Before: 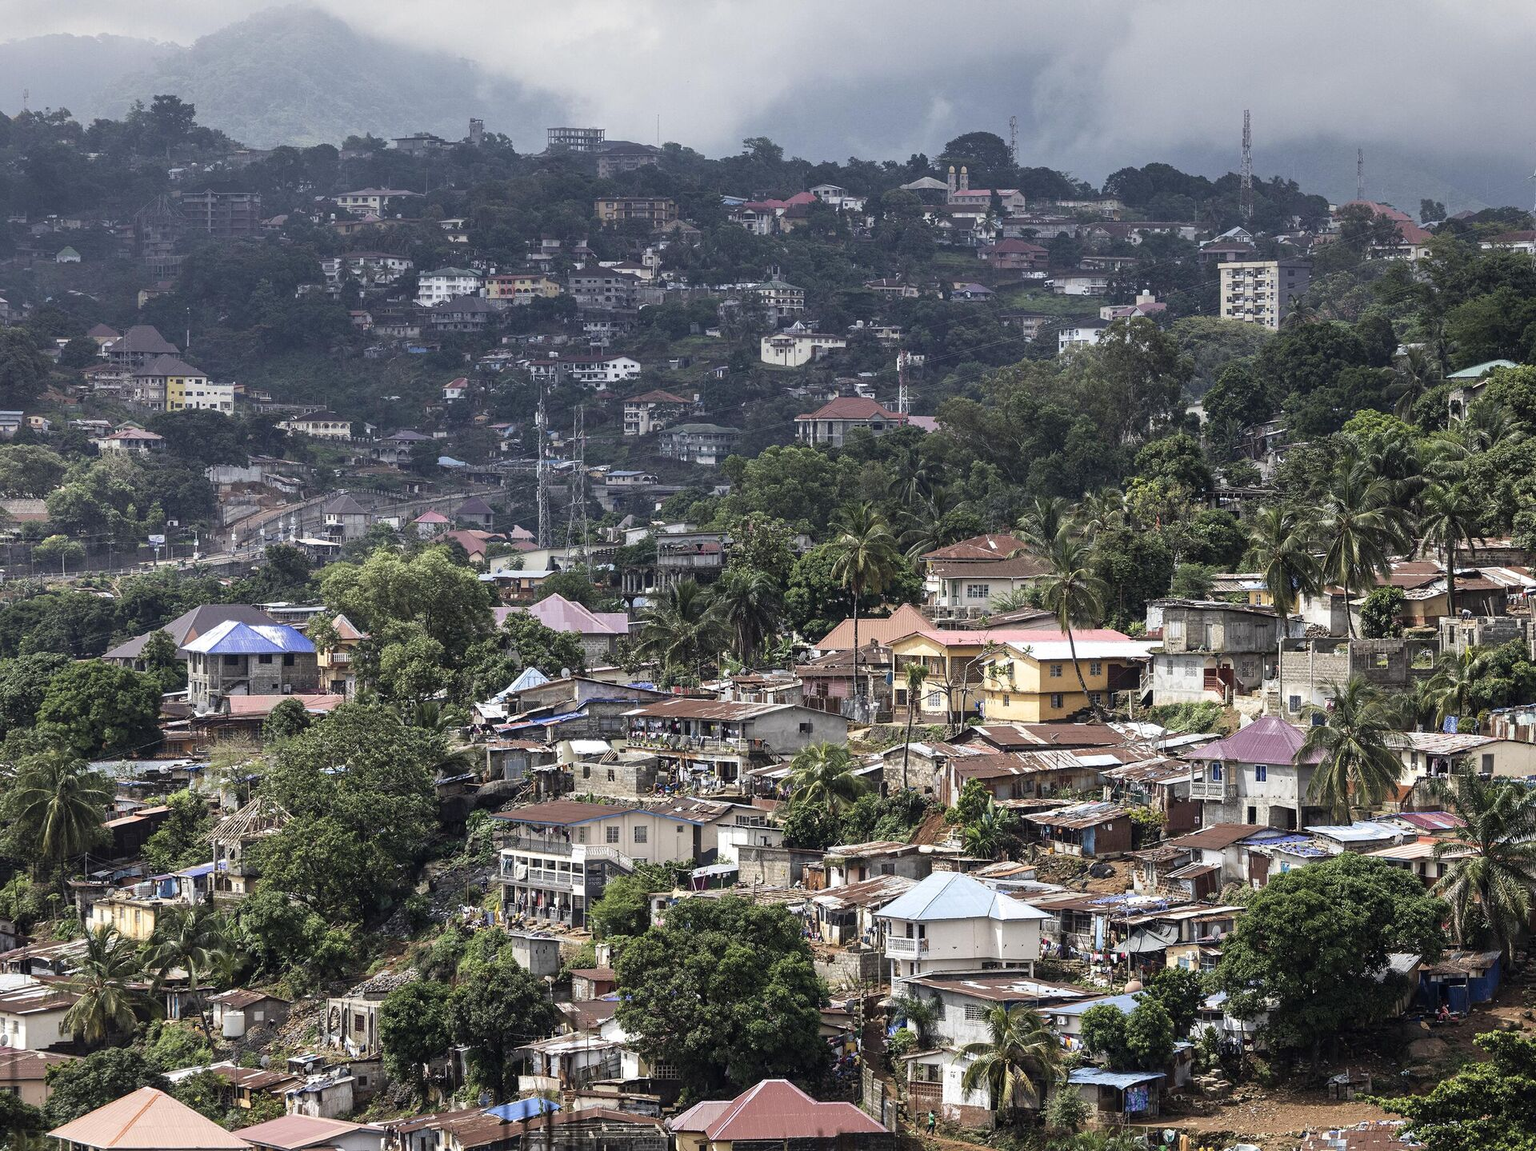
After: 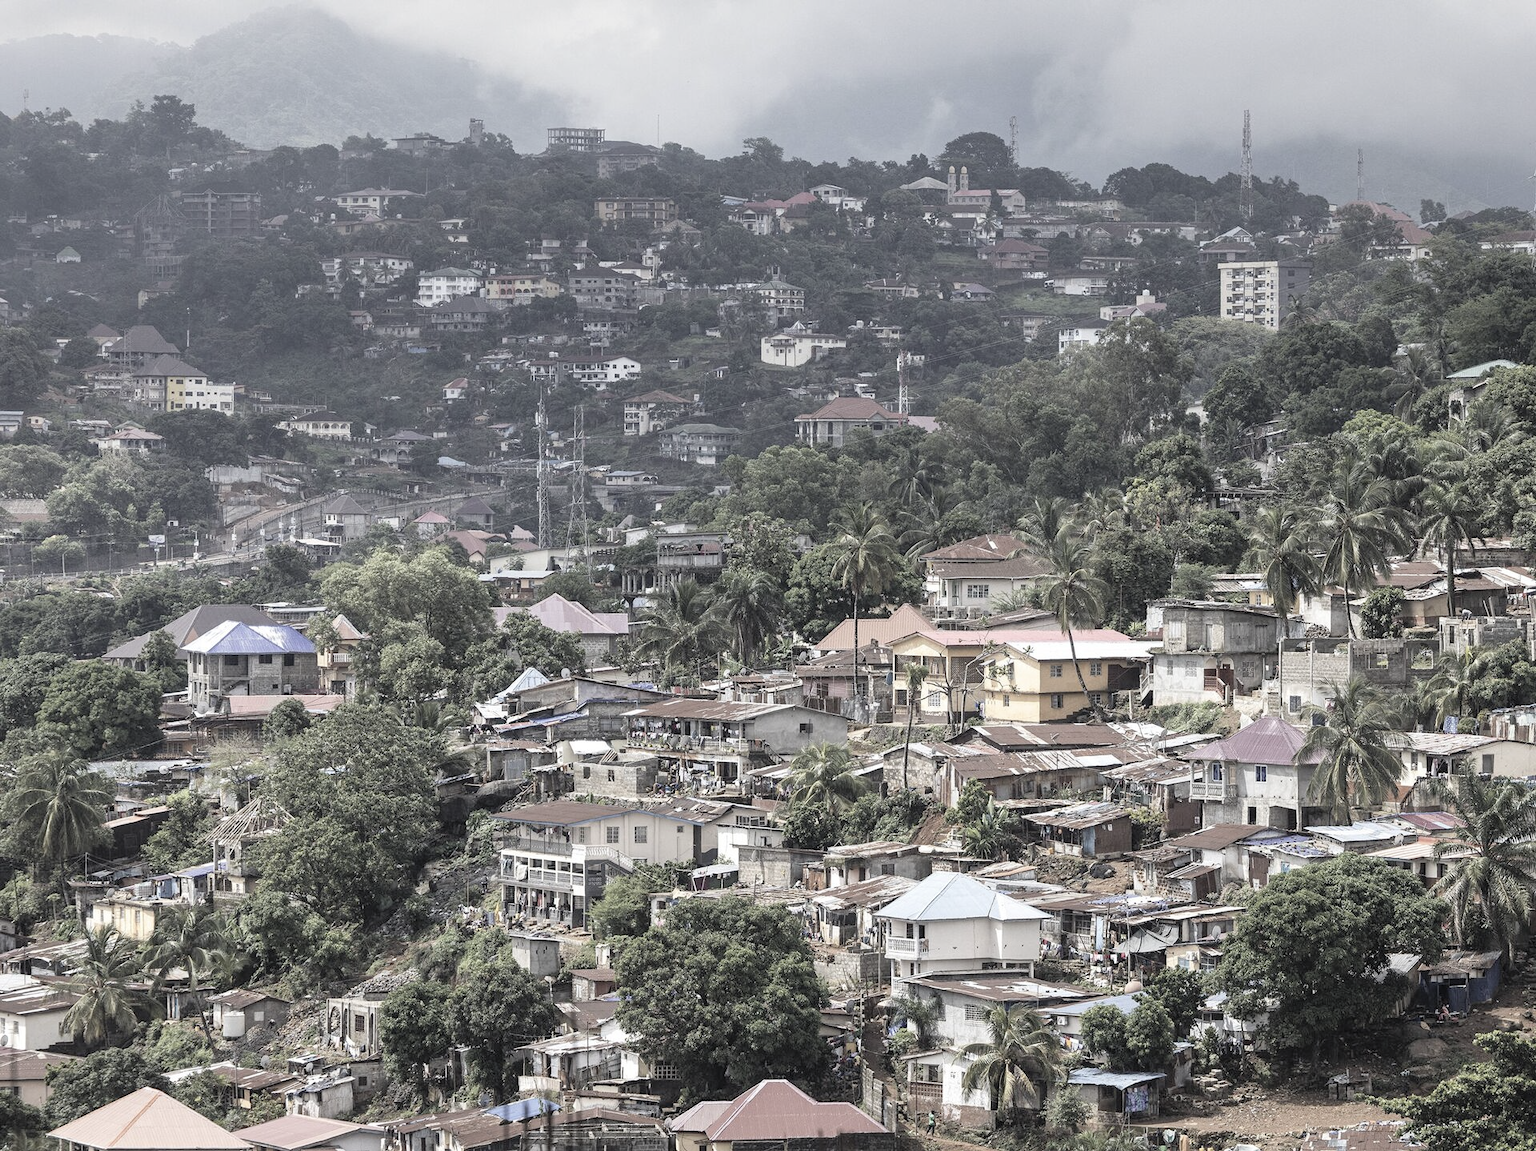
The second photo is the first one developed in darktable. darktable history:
contrast brightness saturation: brightness 0.189, saturation -0.497
